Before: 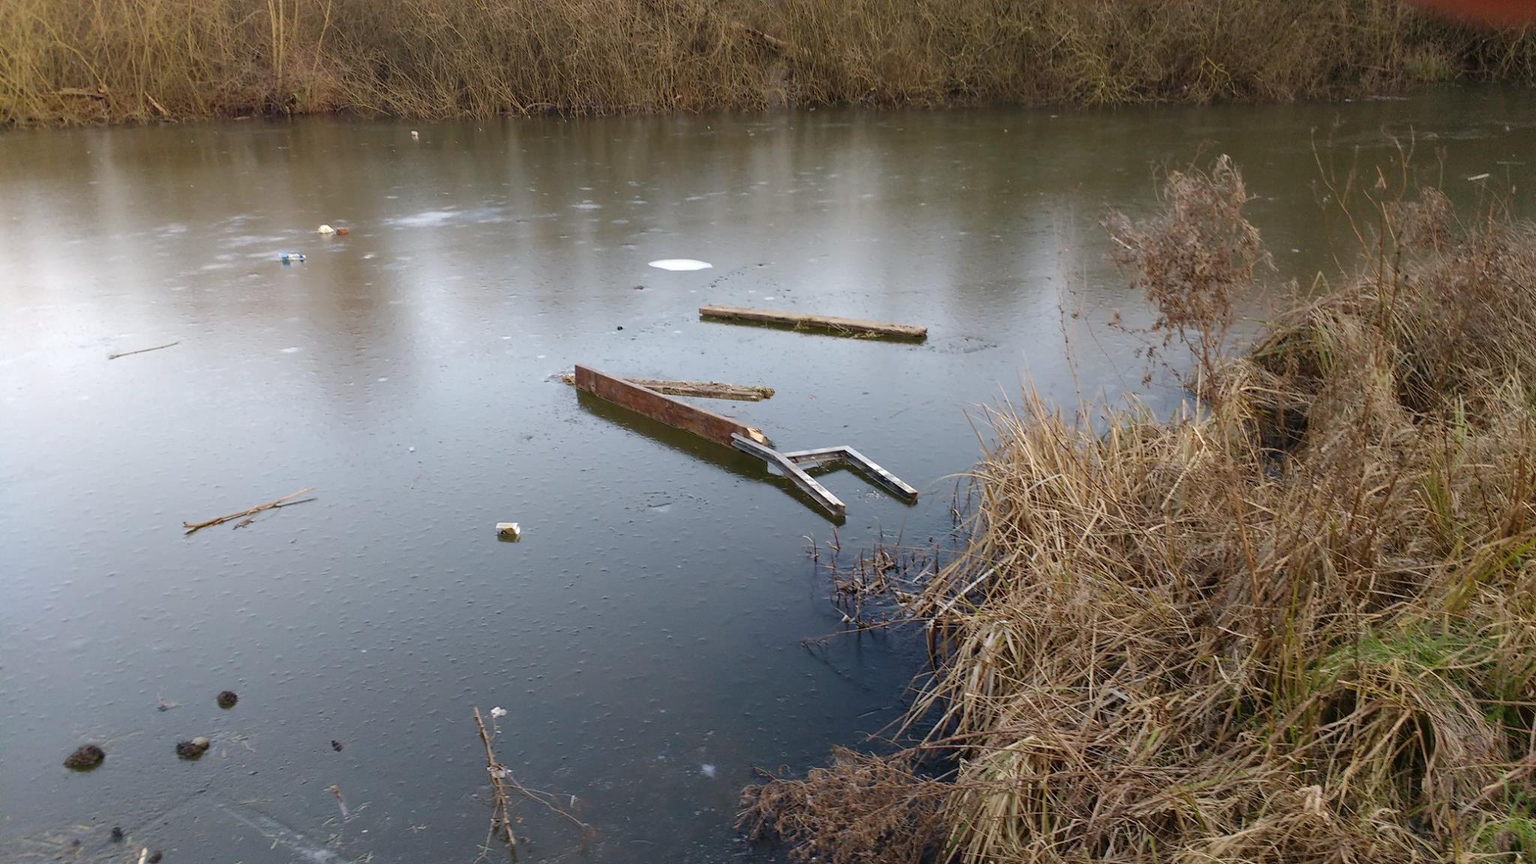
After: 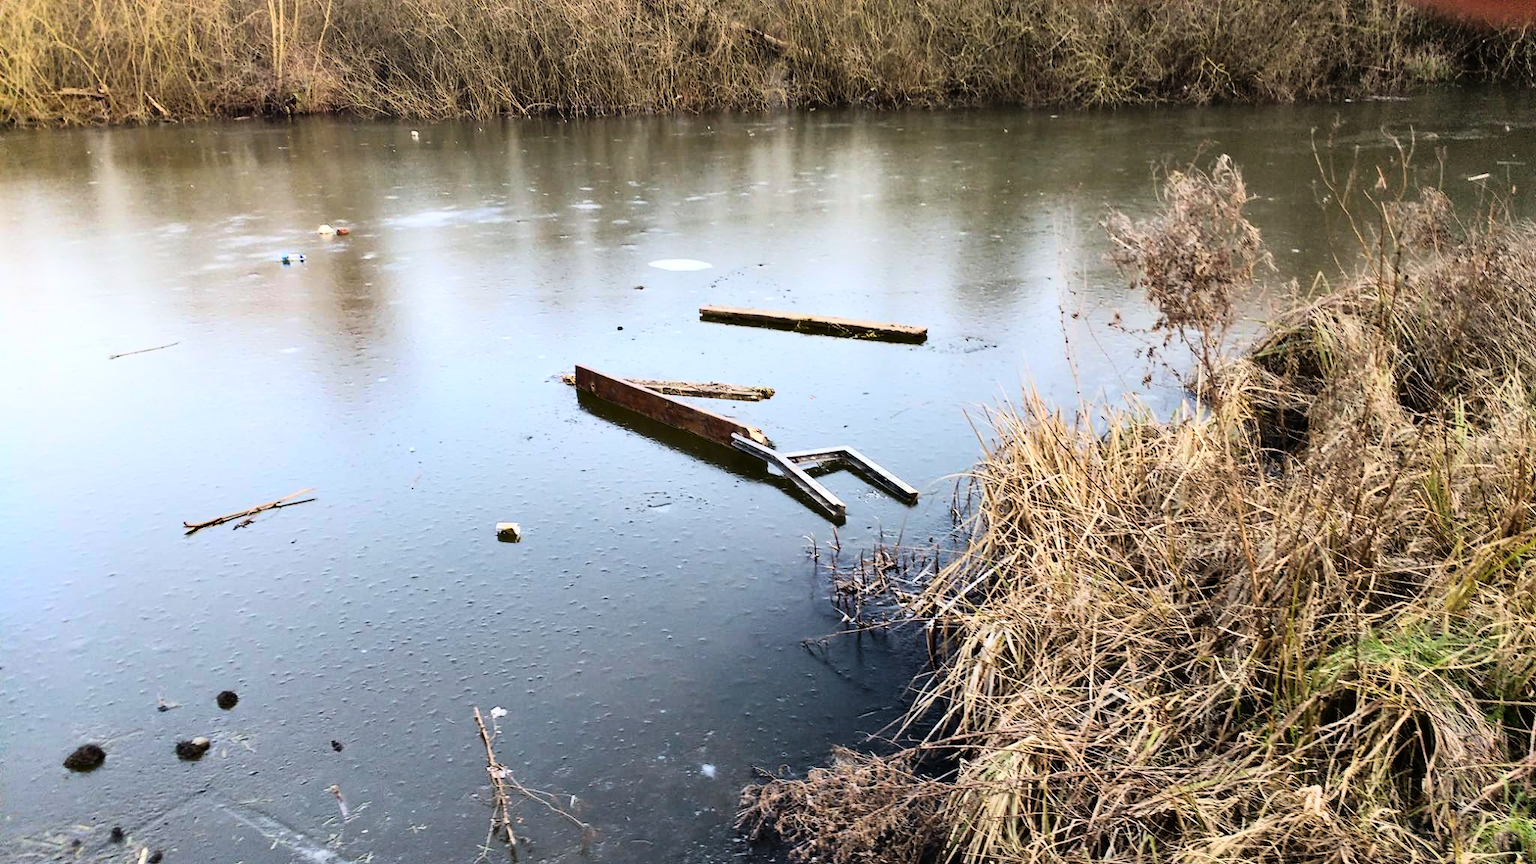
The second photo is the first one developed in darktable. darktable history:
exposure: compensate highlight preservation false
white balance: red 0.986, blue 1.01
rgb curve: curves: ch0 [(0, 0) (0.21, 0.15) (0.24, 0.21) (0.5, 0.75) (0.75, 0.96) (0.89, 0.99) (1, 1)]; ch1 [(0, 0.02) (0.21, 0.13) (0.25, 0.2) (0.5, 0.67) (0.75, 0.9) (0.89, 0.97) (1, 1)]; ch2 [(0, 0.02) (0.21, 0.13) (0.25, 0.2) (0.5, 0.67) (0.75, 0.9) (0.89, 0.97) (1, 1)], compensate middle gray true
shadows and highlights: radius 100.41, shadows 50.55, highlights -64.36, highlights color adjustment 49.82%, soften with gaussian
